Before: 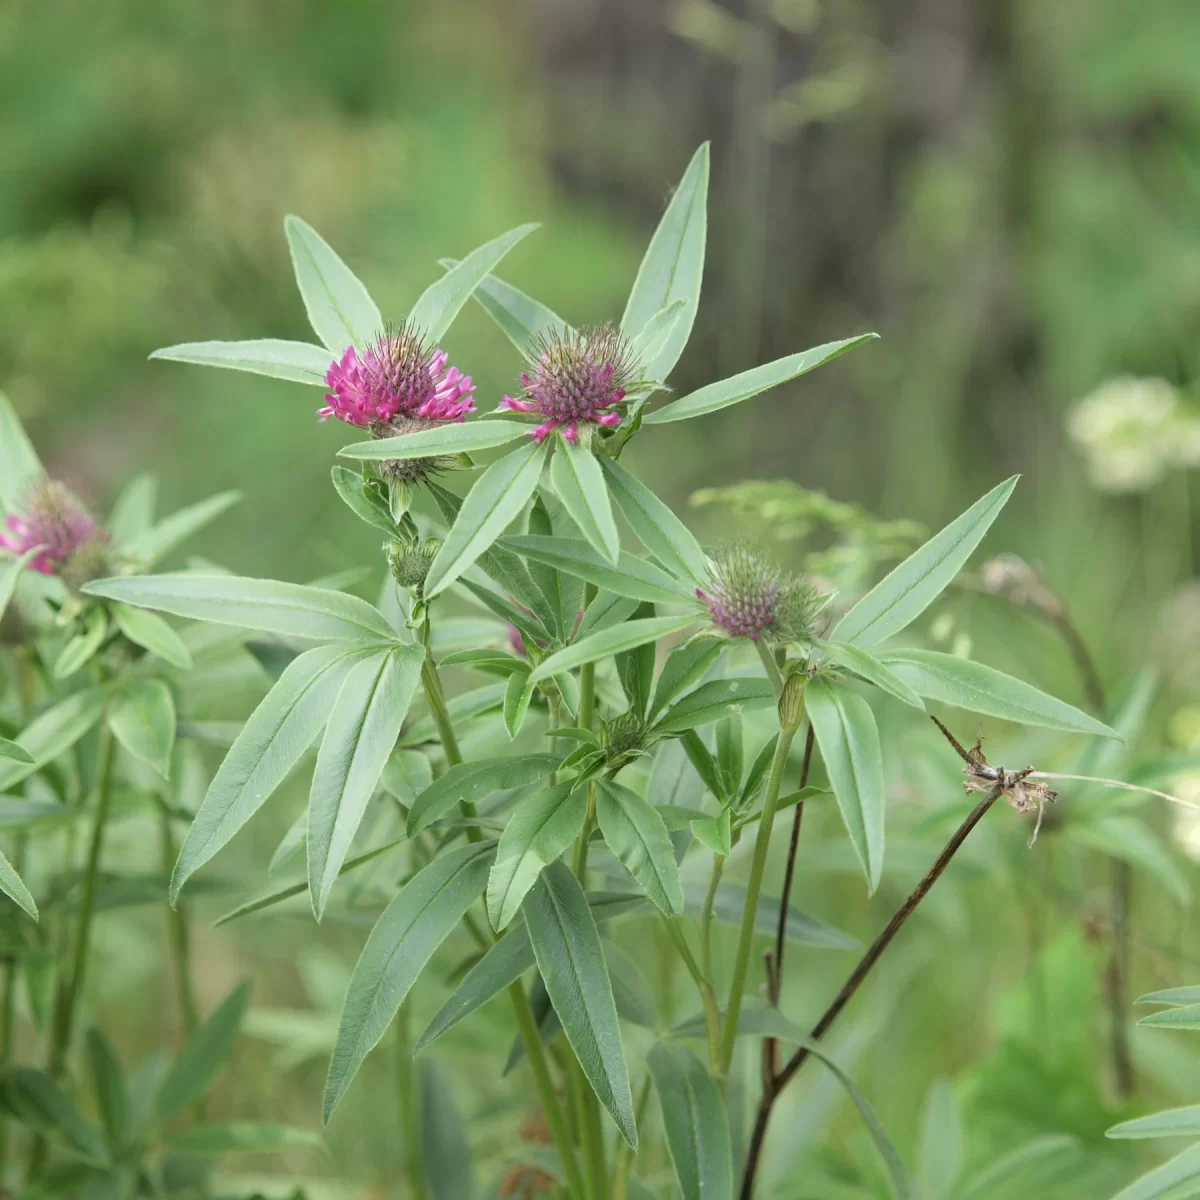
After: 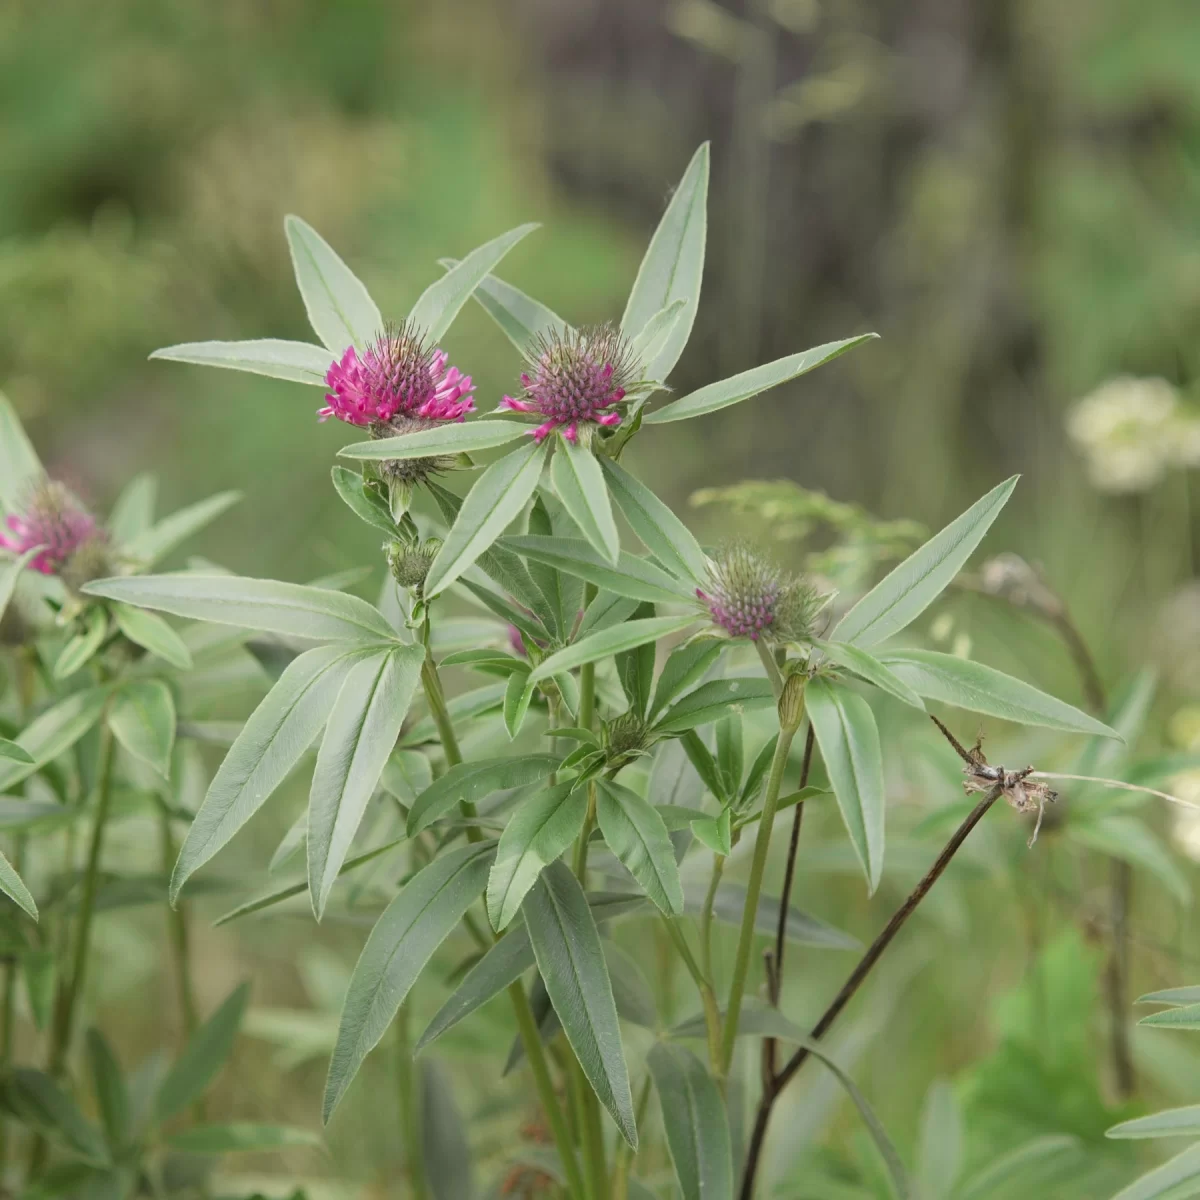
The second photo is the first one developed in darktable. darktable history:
tone curve: curves: ch0 [(0, 0.029) (0.253, 0.237) (1, 0.945)]; ch1 [(0, 0) (0.401, 0.42) (0.442, 0.47) (0.492, 0.498) (0.511, 0.523) (0.557, 0.565) (0.66, 0.683) (1, 1)]; ch2 [(0, 0) (0.394, 0.413) (0.5, 0.5) (0.578, 0.568) (1, 1)], color space Lab, independent channels, preserve colors none
